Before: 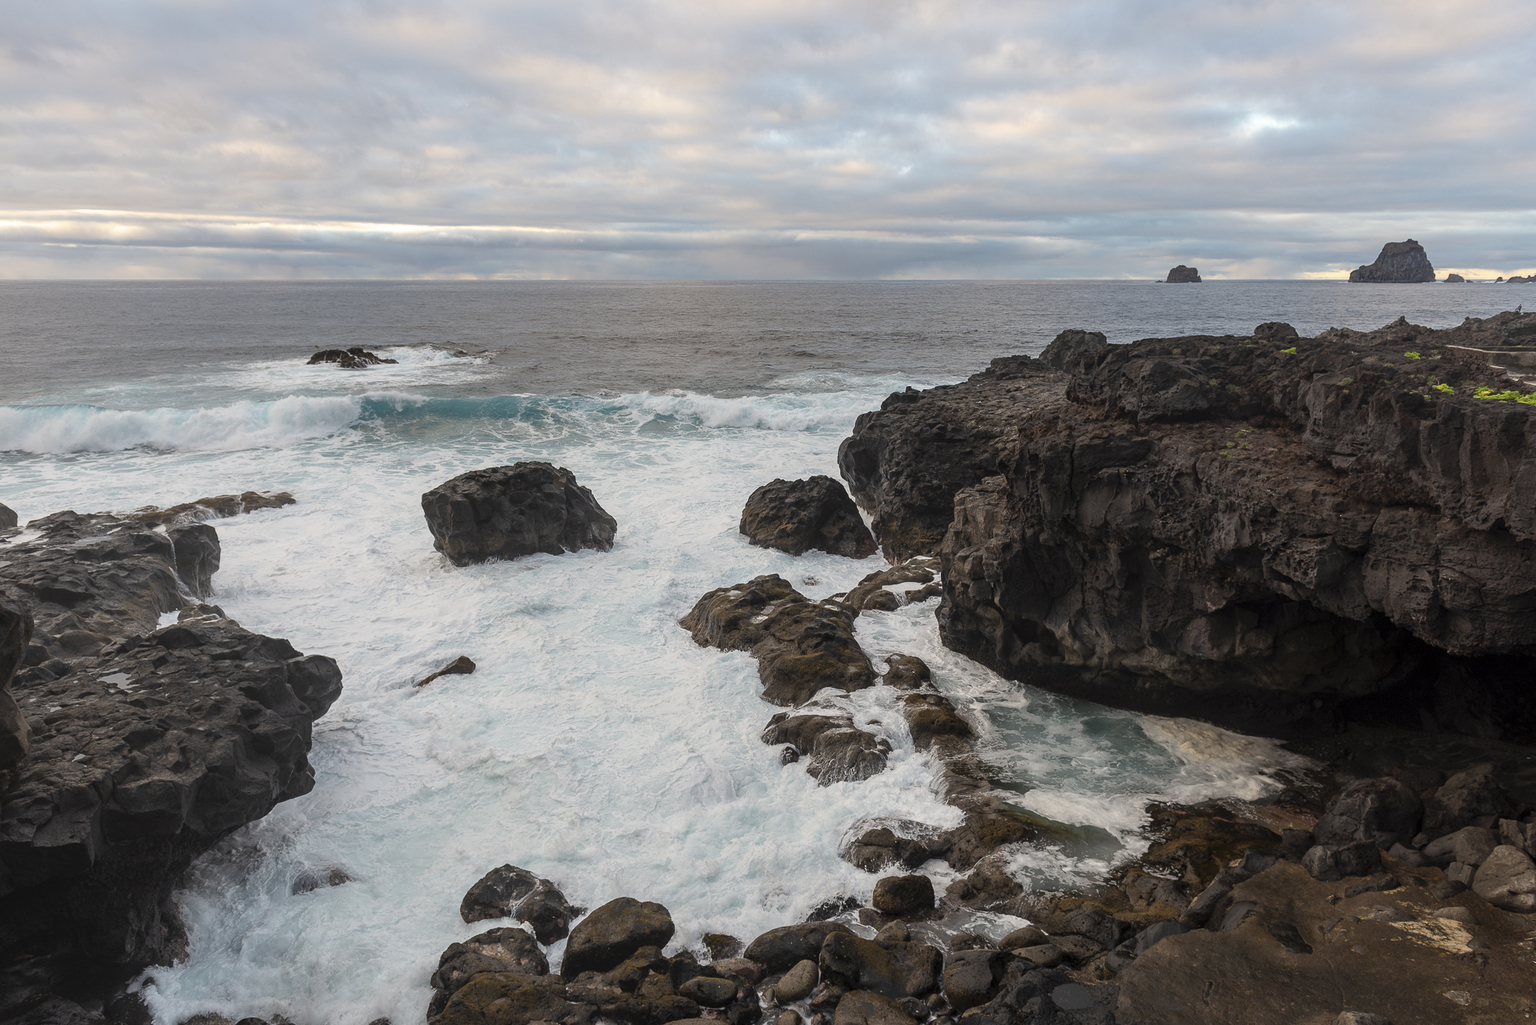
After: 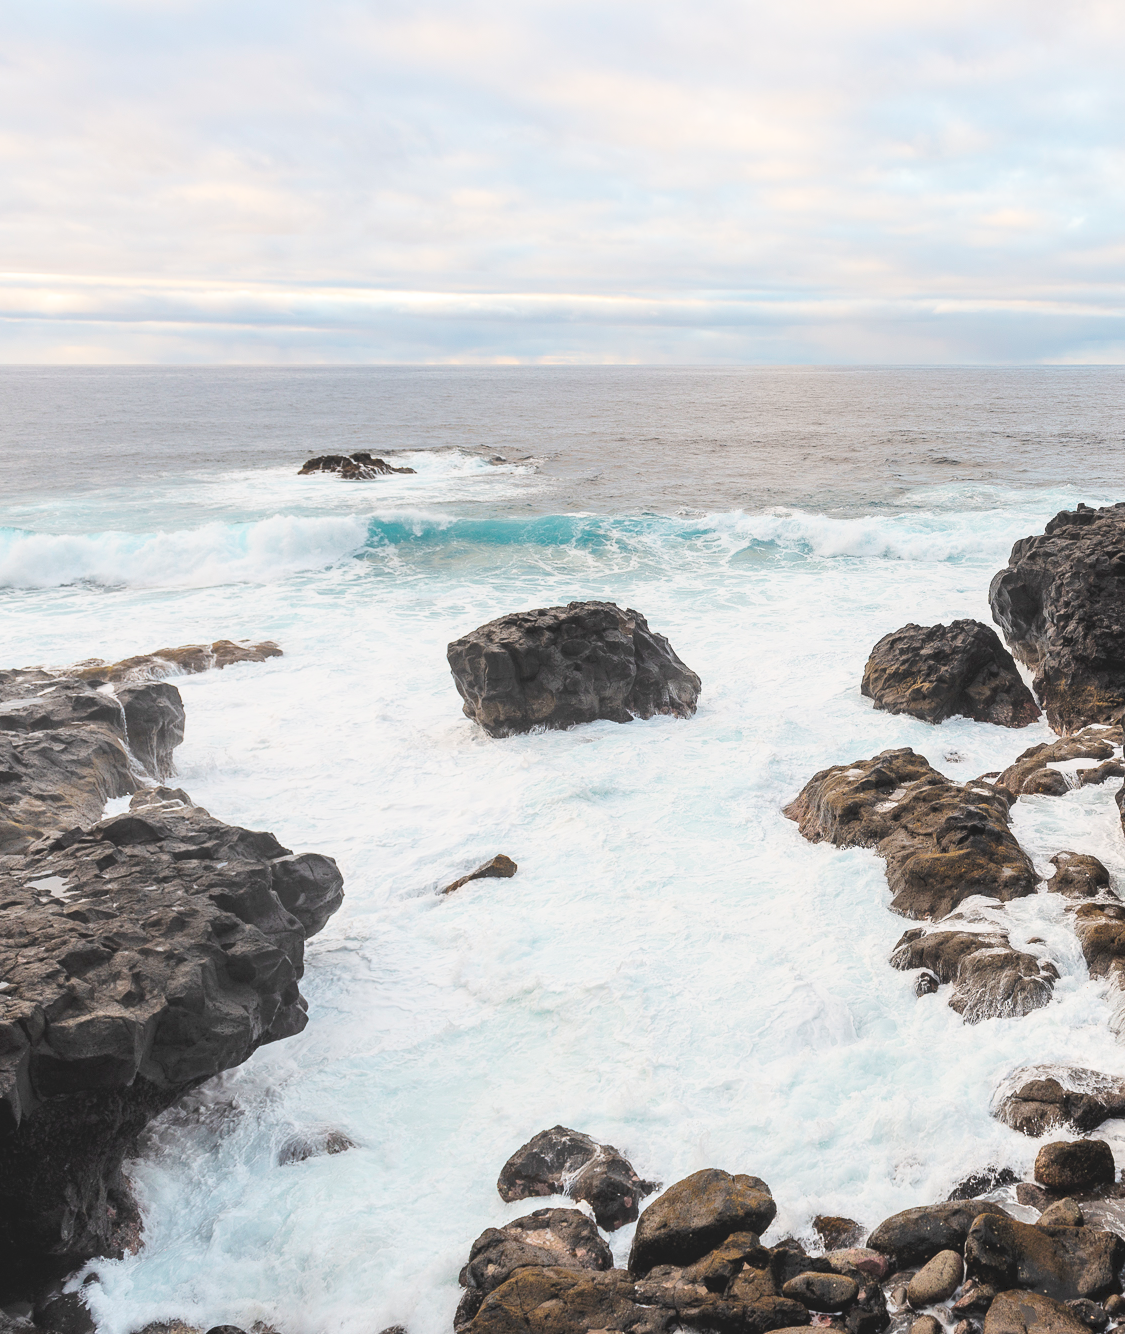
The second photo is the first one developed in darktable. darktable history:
tone curve: curves: ch0 [(0, 0) (0.003, 0.04) (0.011, 0.04) (0.025, 0.043) (0.044, 0.049) (0.069, 0.066) (0.1, 0.095) (0.136, 0.121) (0.177, 0.154) (0.224, 0.211) (0.277, 0.281) (0.335, 0.358) (0.399, 0.452) (0.468, 0.54) (0.543, 0.628) (0.623, 0.721) (0.709, 0.801) (0.801, 0.883) (0.898, 0.948) (1, 1)], preserve colors none
white balance: emerald 1
global tonemap: drago (0.7, 100)
crop: left 5.114%, right 38.589%
